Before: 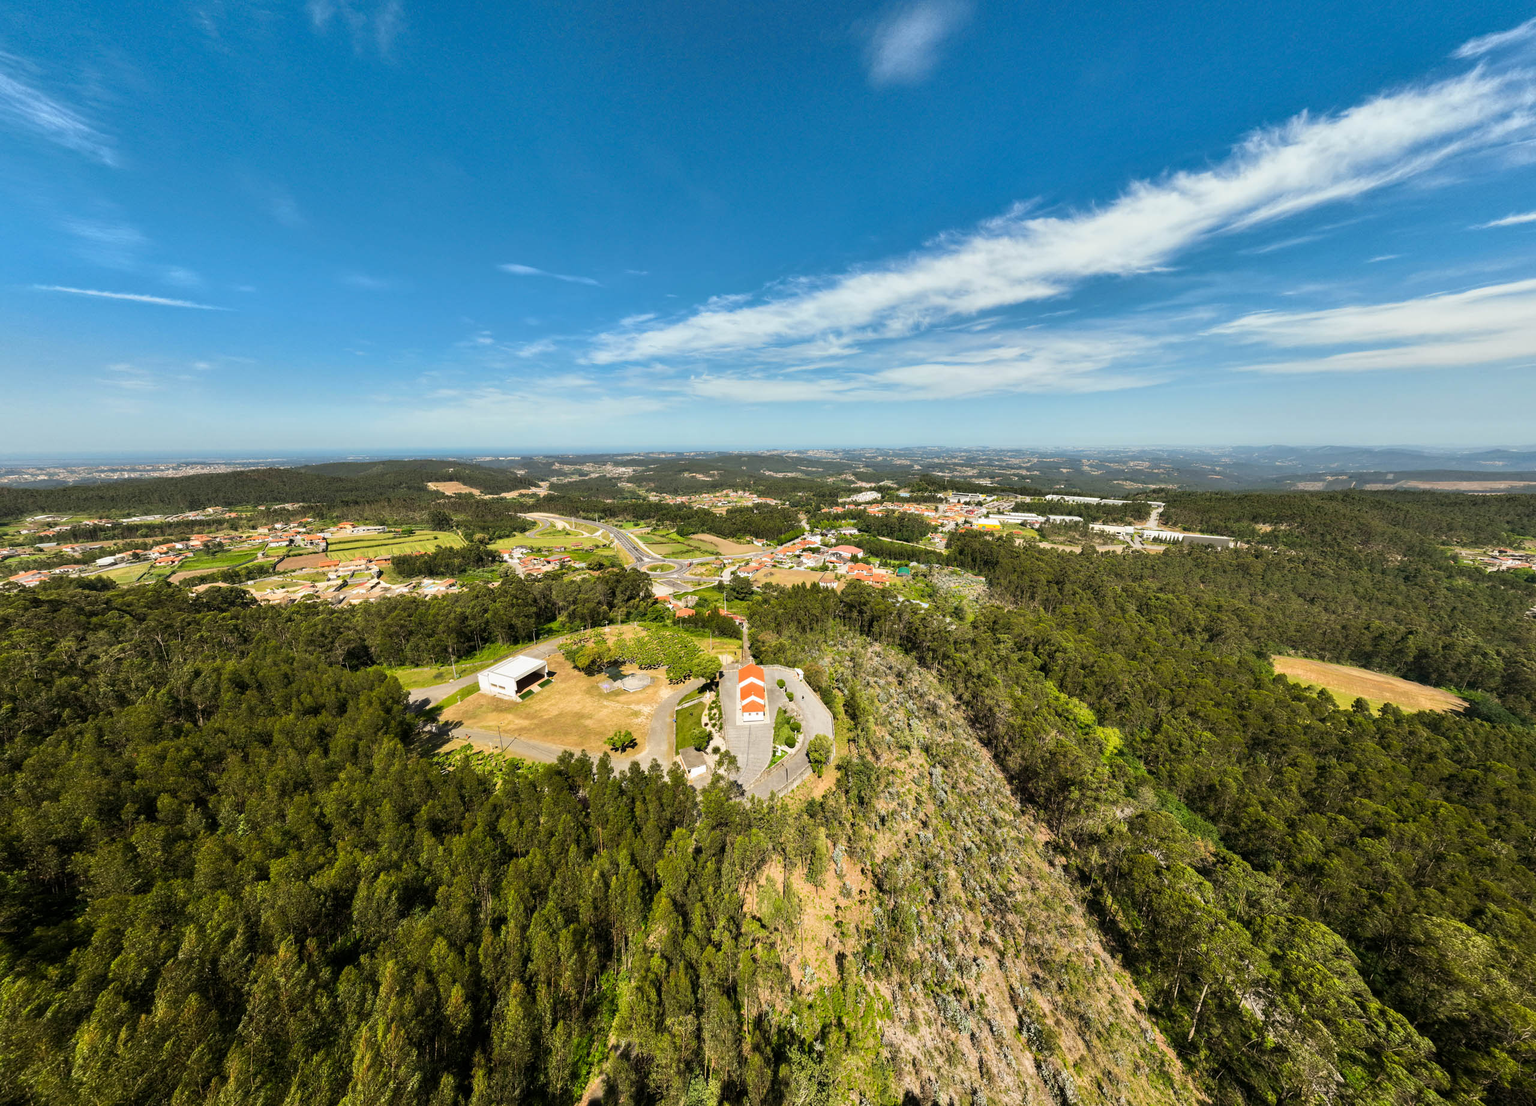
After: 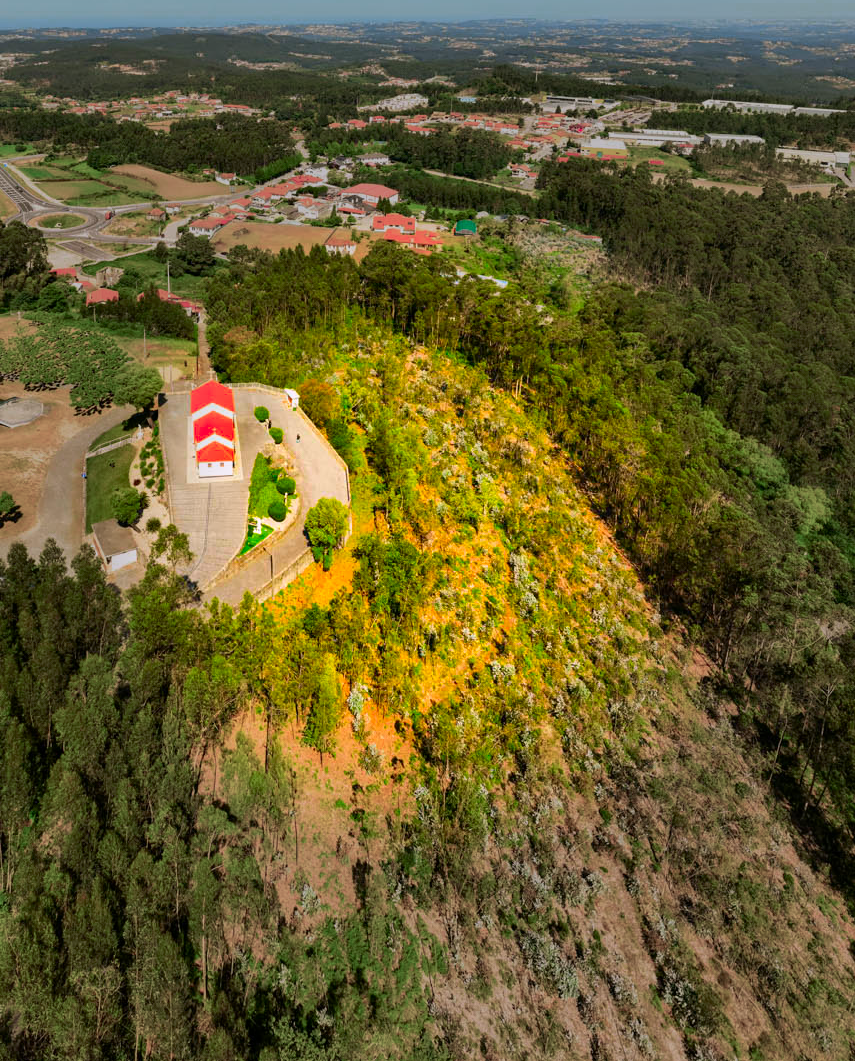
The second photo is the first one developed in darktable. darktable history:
vignetting: fall-off start 30.77%, fall-off radius 33.99%
crop: left 40.626%, top 39.381%, right 25.72%, bottom 3.018%
color correction: highlights a* 1.6, highlights b* -1.77, saturation 2.52
